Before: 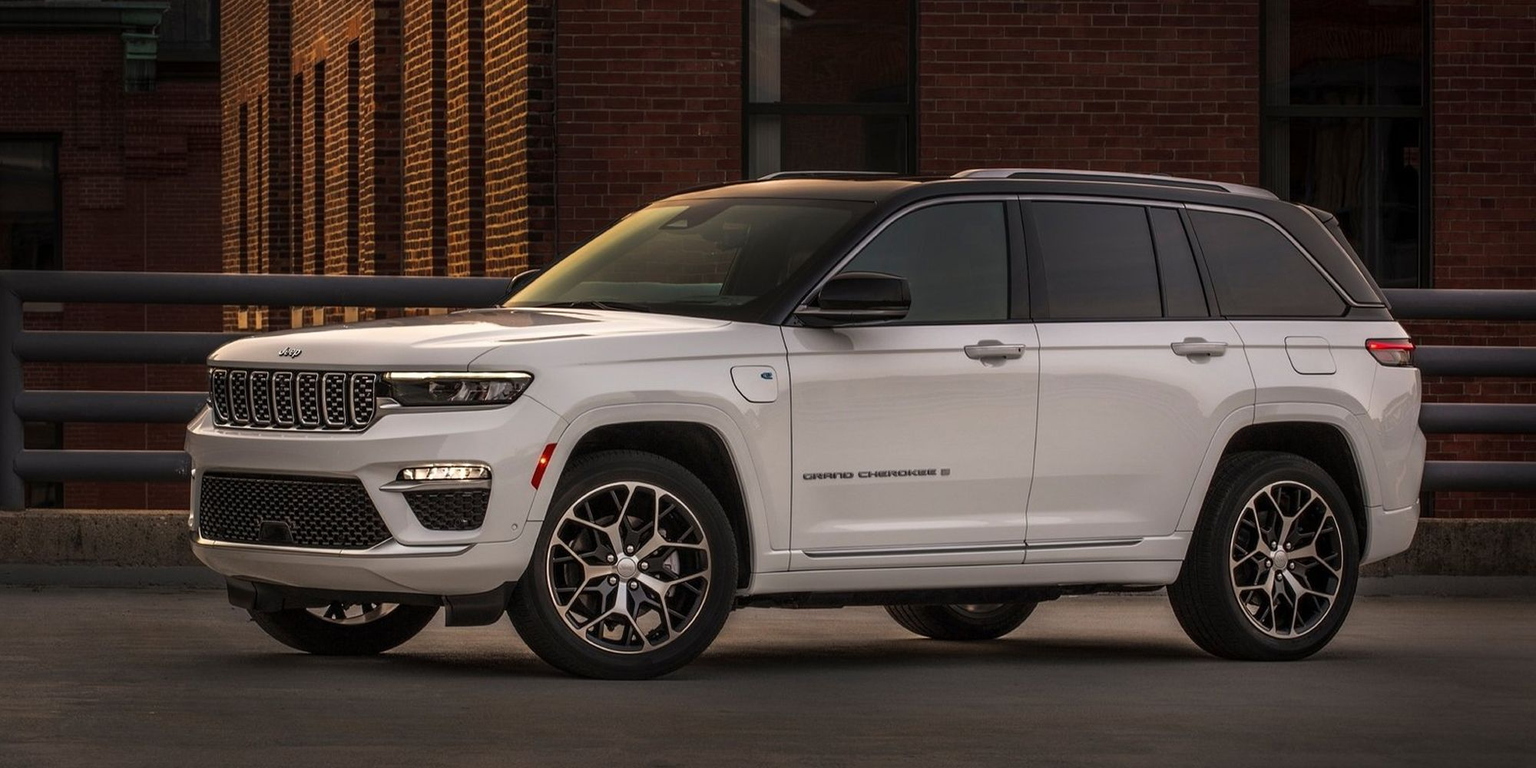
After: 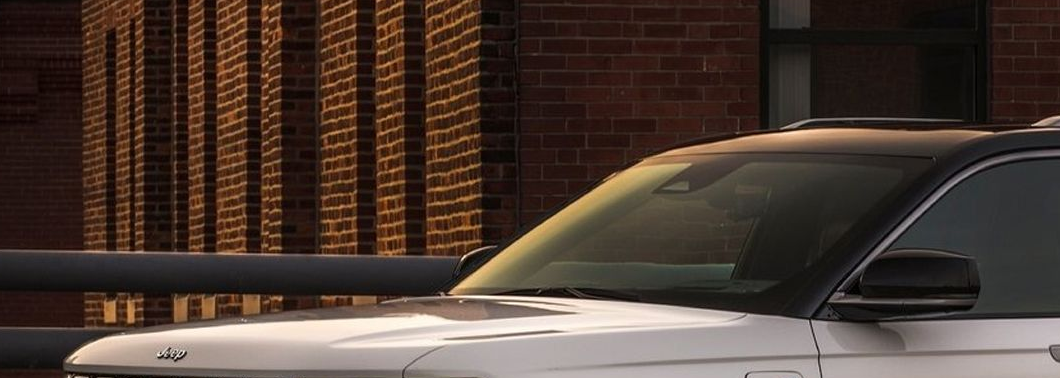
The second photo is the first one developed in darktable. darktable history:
crop: left 10.338%, top 10.526%, right 36.64%, bottom 51.669%
